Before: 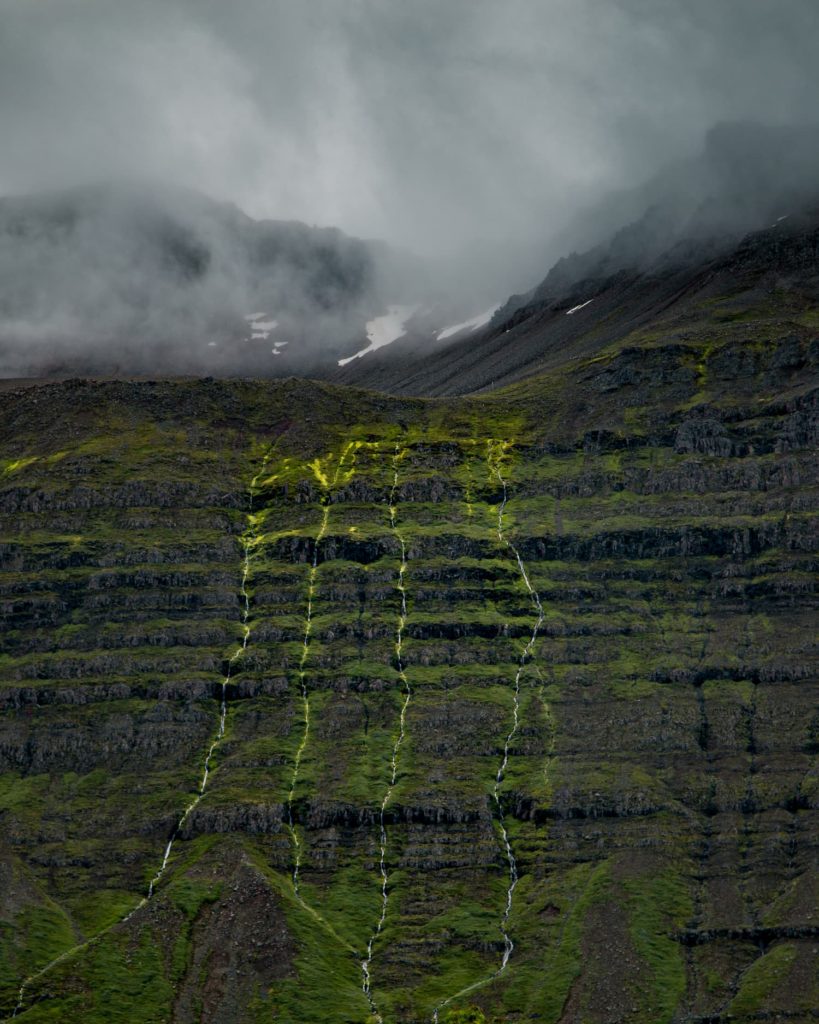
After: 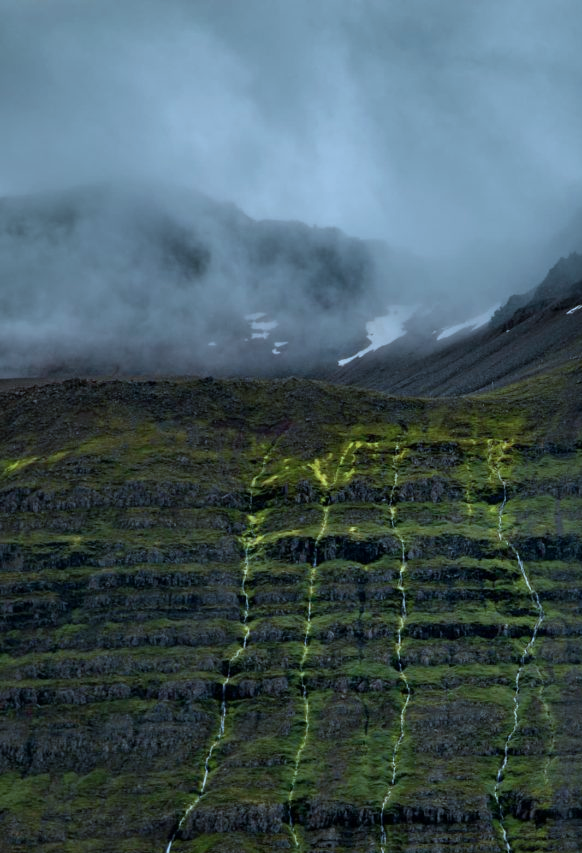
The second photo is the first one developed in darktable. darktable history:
crop: right 28.885%, bottom 16.626%
white balance: red 1.009, blue 1.027
color correction: highlights a* -9.73, highlights b* -21.22
